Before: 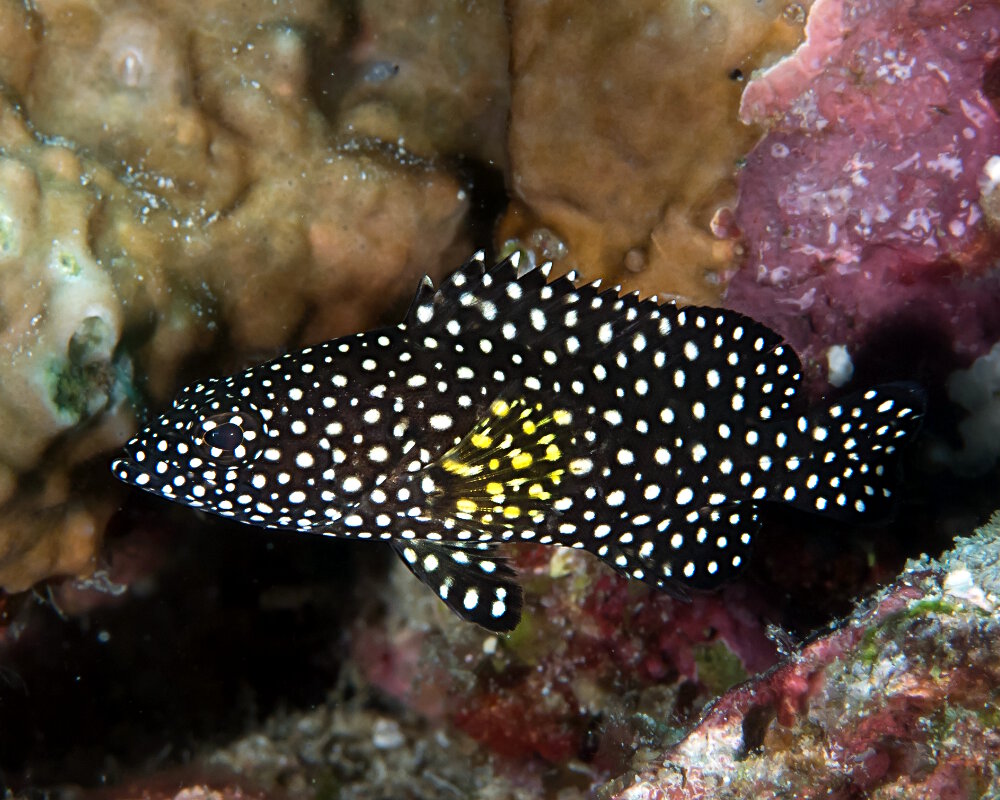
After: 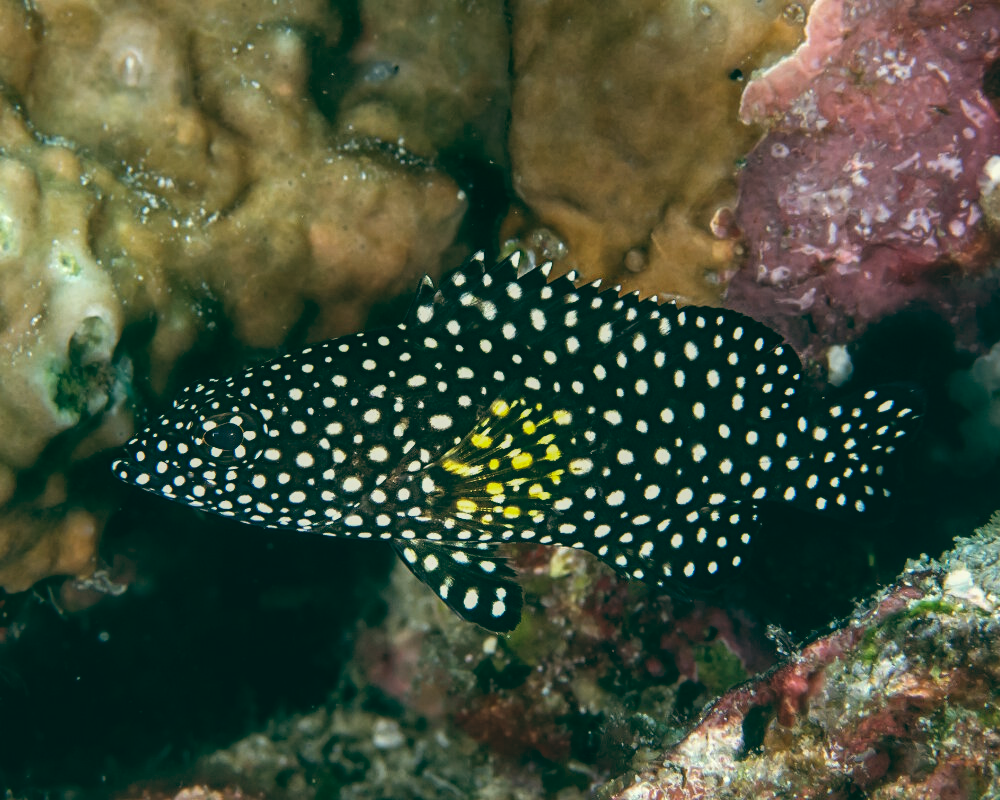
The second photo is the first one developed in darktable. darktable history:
local contrast: on, module defaults
color balance: lift [1.005, 0.99, 1.007, 1.01], gamma [1, 1.034, 1.032, 0.966], gain [0.873, 1.055, 1.067, 0.933]
base curve: preserve colors none
